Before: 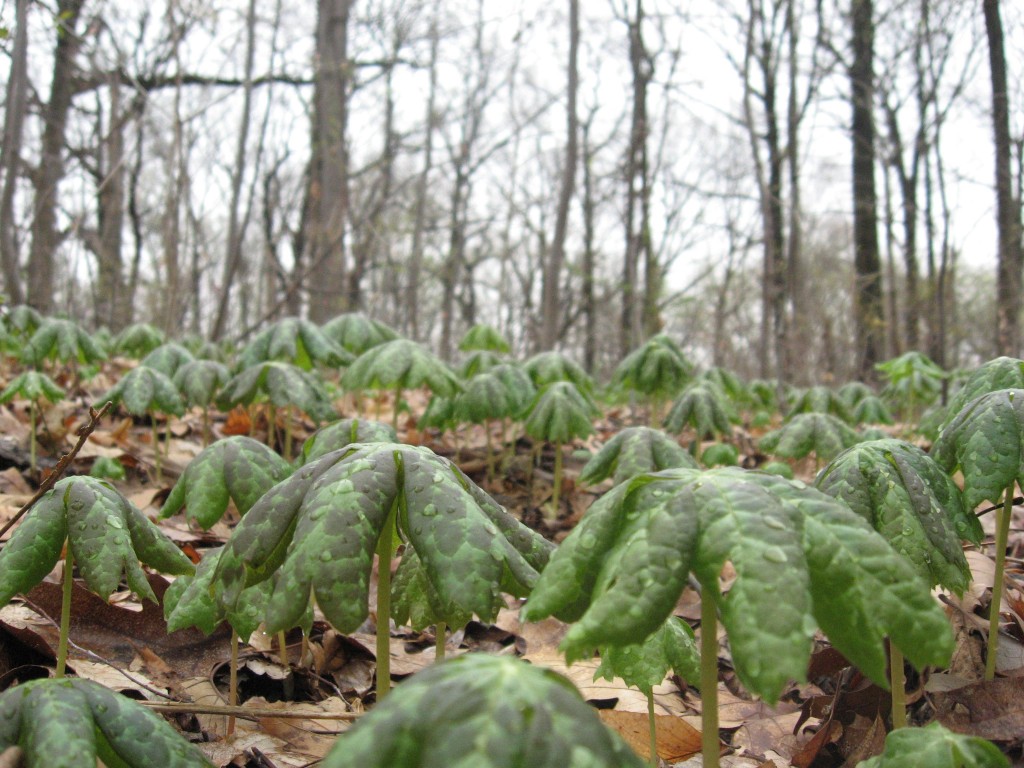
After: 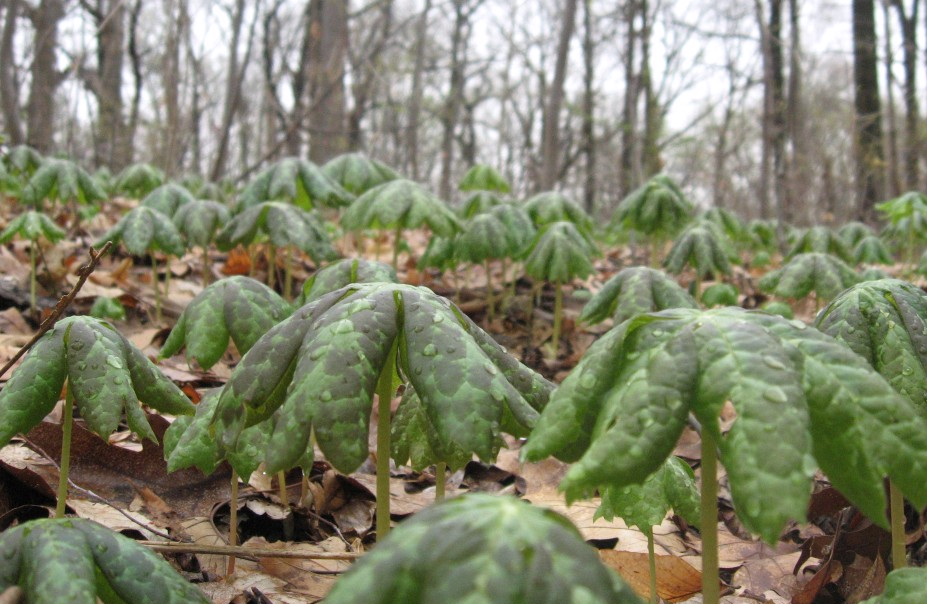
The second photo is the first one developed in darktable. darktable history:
crop: top 20.916%, right 9.437%, bottom 0.316%
white balance: red 1.004, blue 1.024
